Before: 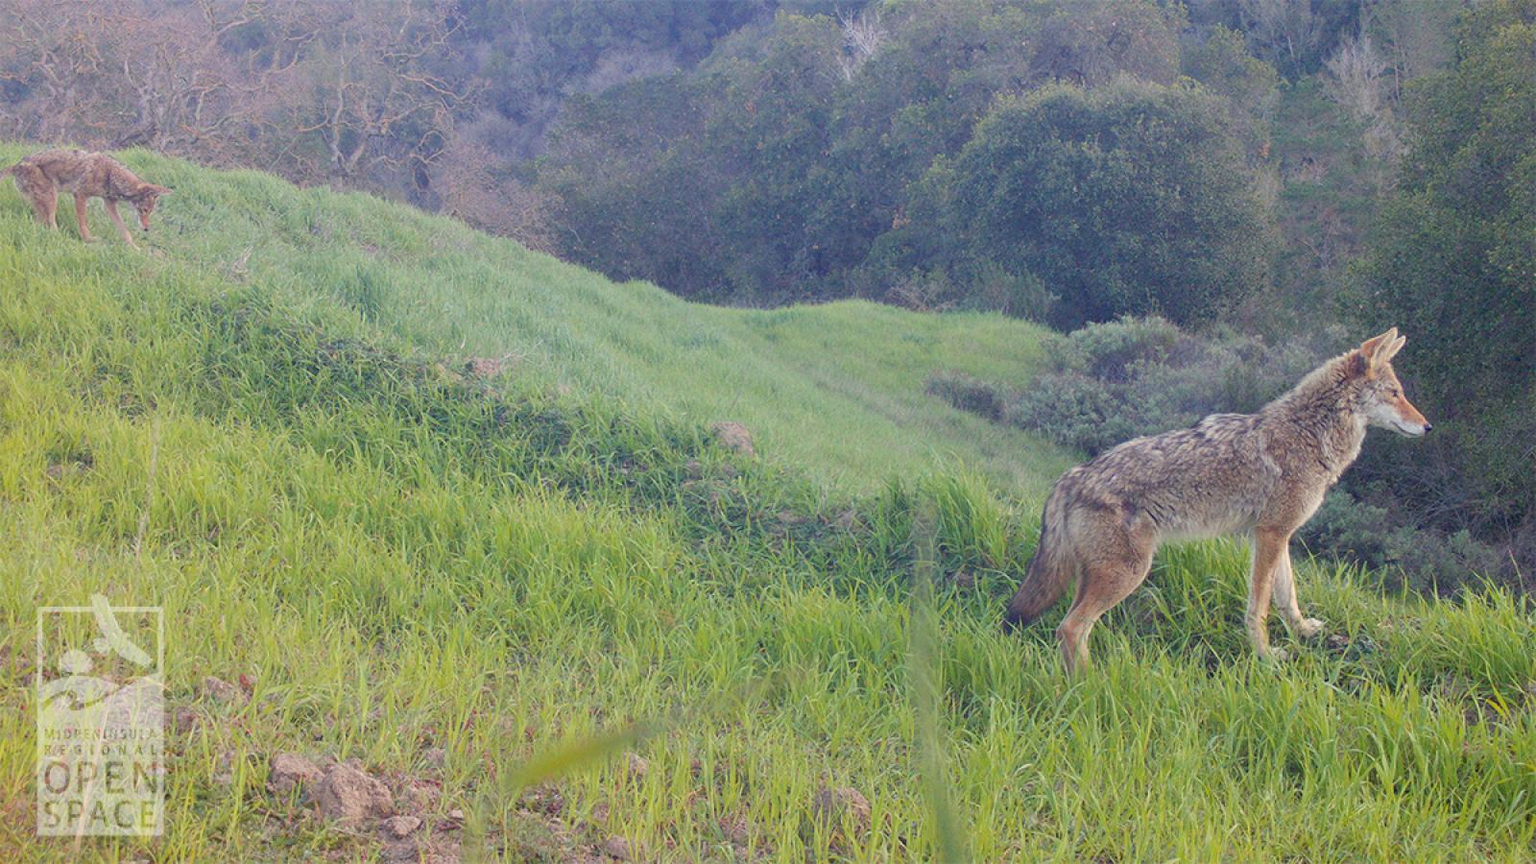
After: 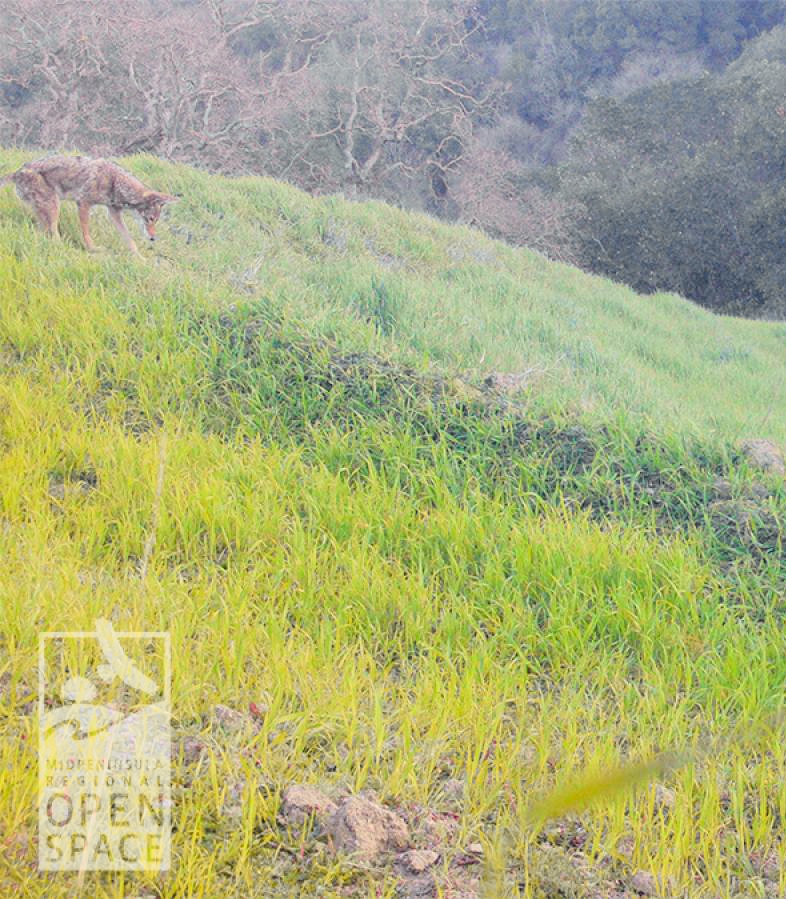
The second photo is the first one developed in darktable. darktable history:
crop and rotate: left 0%, top 0%, right 50.845%
tone curve: curves: ch0 [(0, 0.026) (0.058, 0.049) (0.246, 0.214) (0.437, 0.498) (0.55, 0.644) (0.657, 0.767) (0.822, 0.9) (1, 0.961)]; ch1 [(0, 0) (0.346, 0.307) (0.408, 0.369) (0.453, 0.457) (0.476, 0.489) (0.502, 0.493) (0.521, 0.515) (0.537, 0.531) (0.612, 0.641) (0.676, 0.728) (1, 1)]; ch2 [(0, 0) (0.346, 0.34) (0.434, 0.46) (0.485, 0.494) (0.5, 0.494) (0.511, 0.504) (0.537, 0.551) (0.579, 0.599) (0.625, 0.686) (1, 1)], color space Lab, independent channels, preserve colors none
